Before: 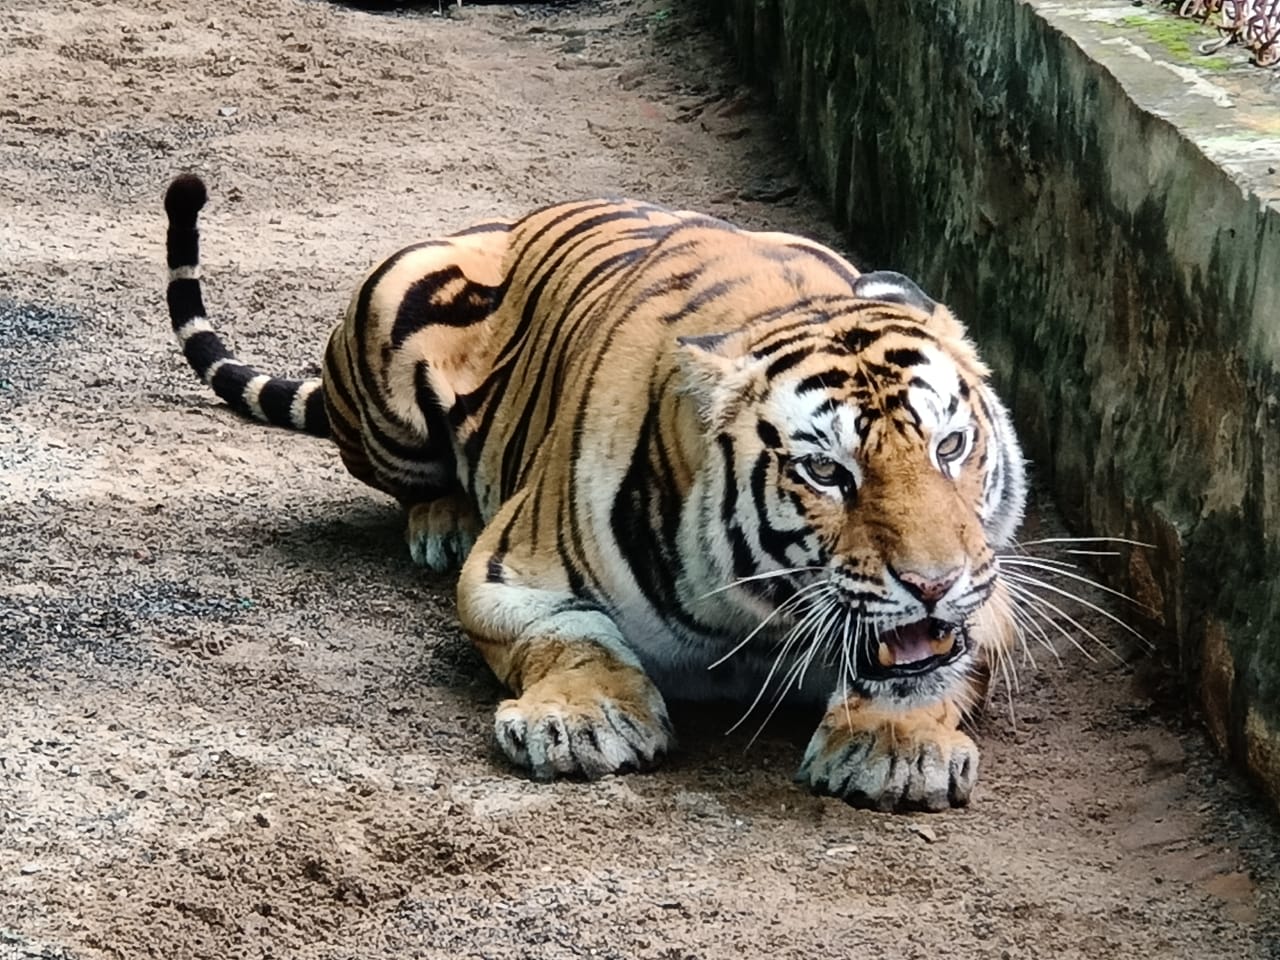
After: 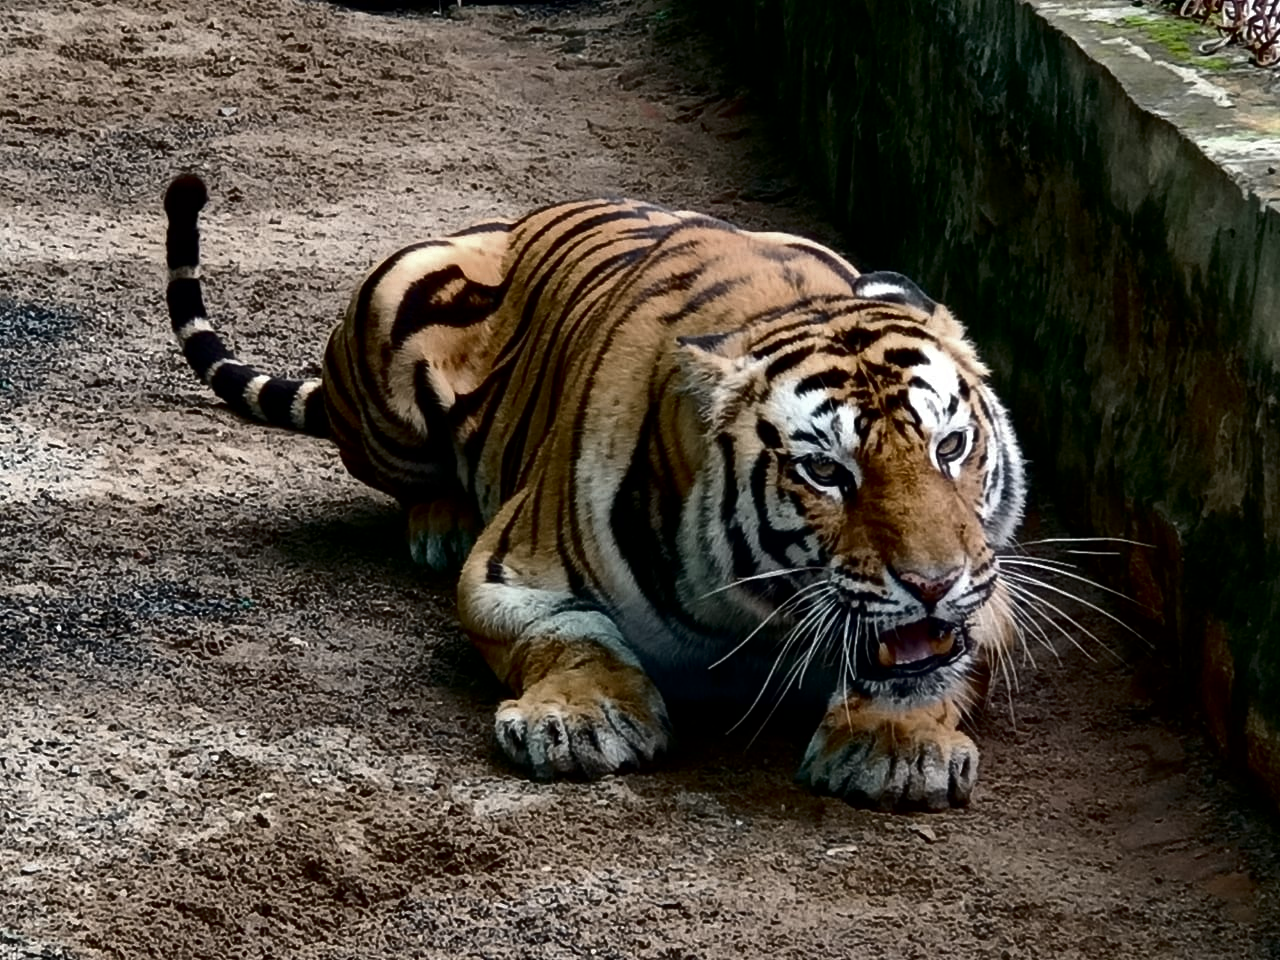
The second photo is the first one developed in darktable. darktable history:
contrast brightness saturation: brightness -0.512
